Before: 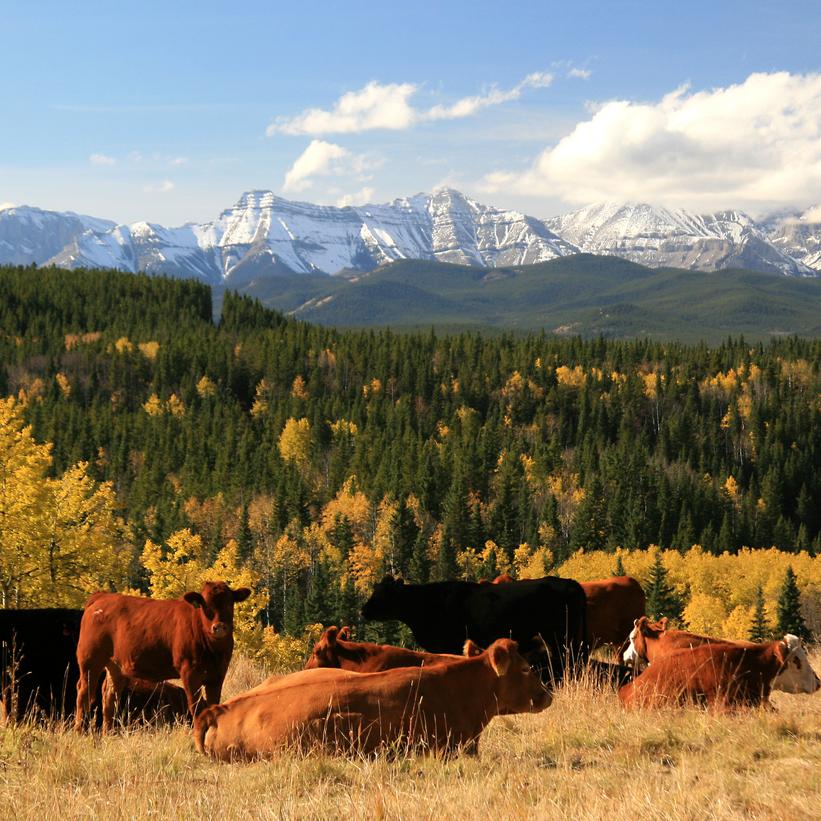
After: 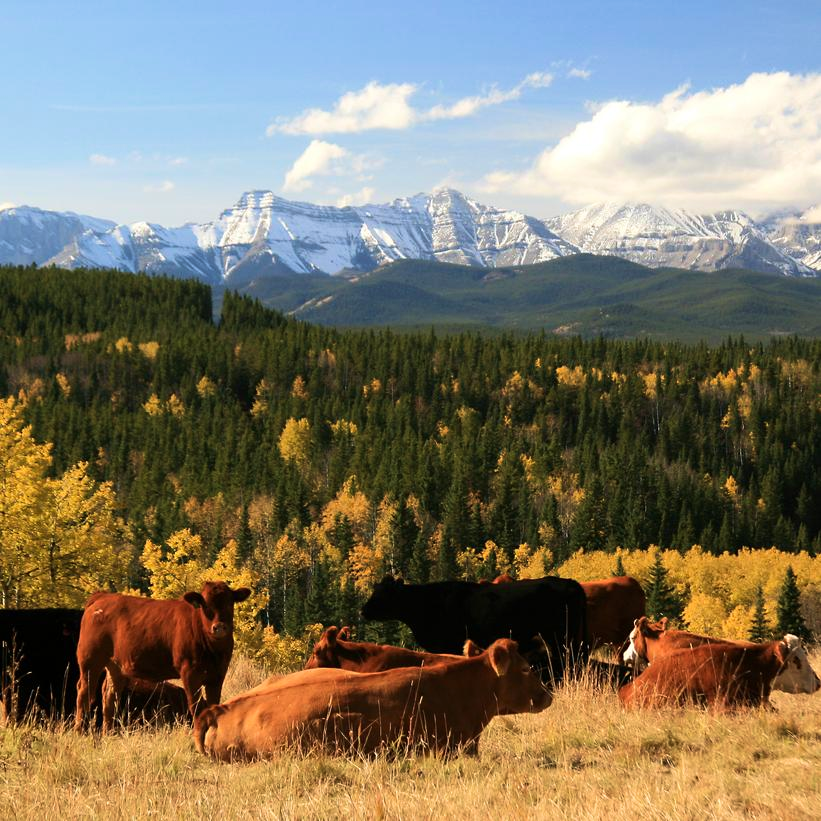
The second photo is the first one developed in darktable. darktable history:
velvia: on, module defaults
tone curve: curves: ch0 [(0, 0) (0.339, 0.306) (0.687, 0.706) (1, 1)], color space Lab, linked channels, preserve colors none
